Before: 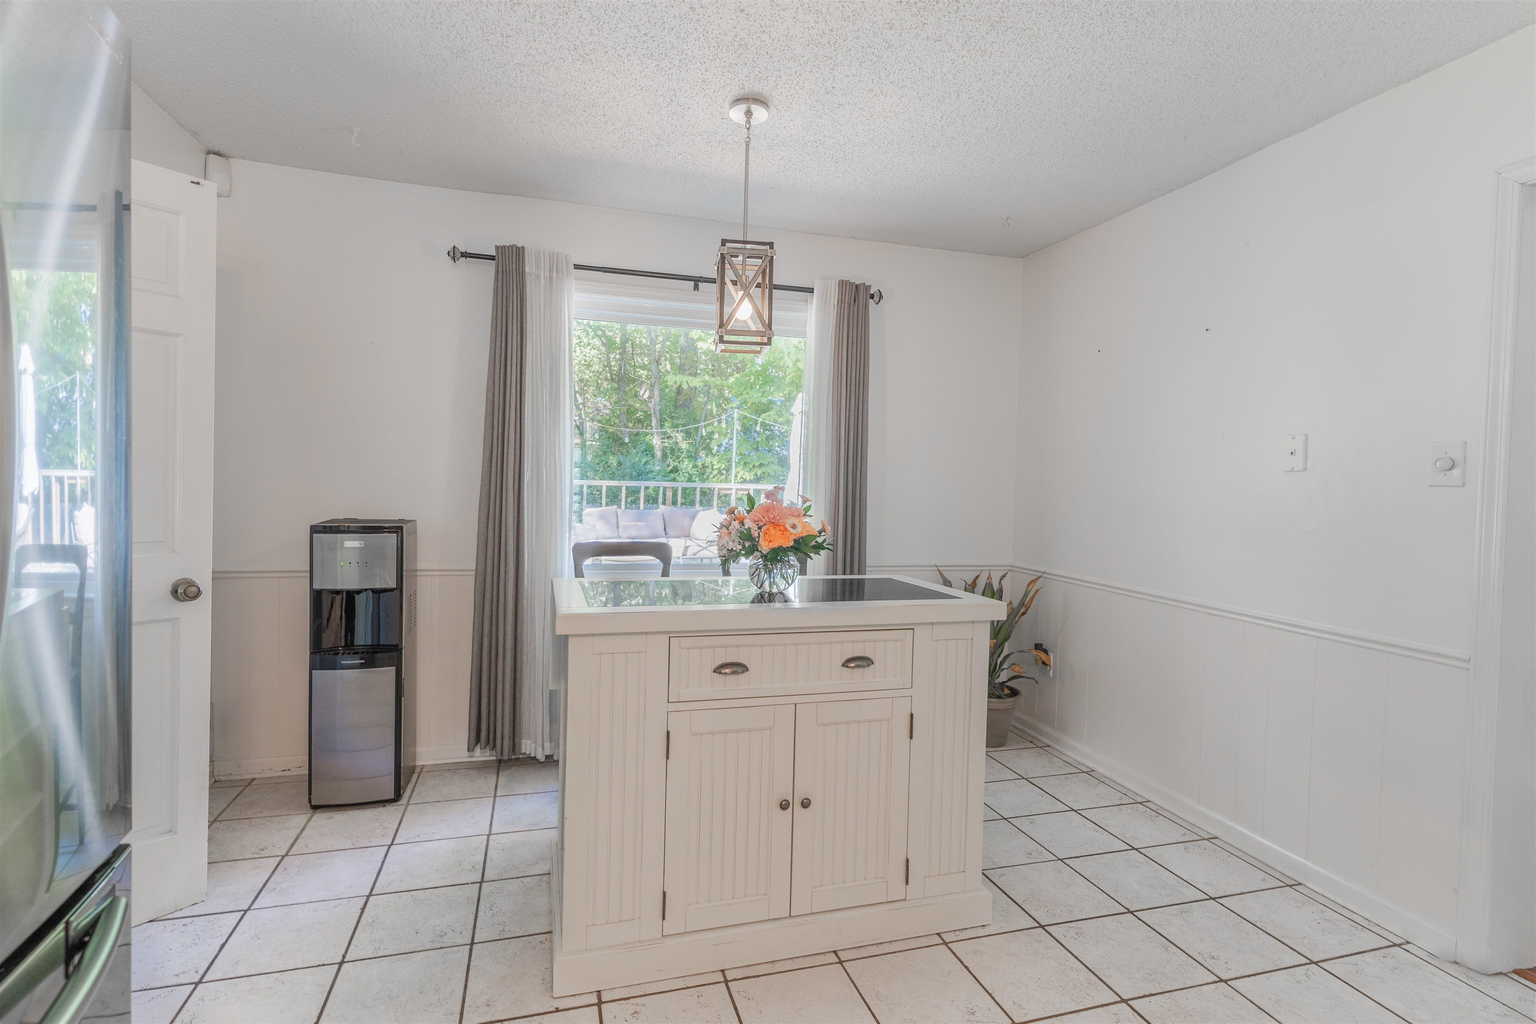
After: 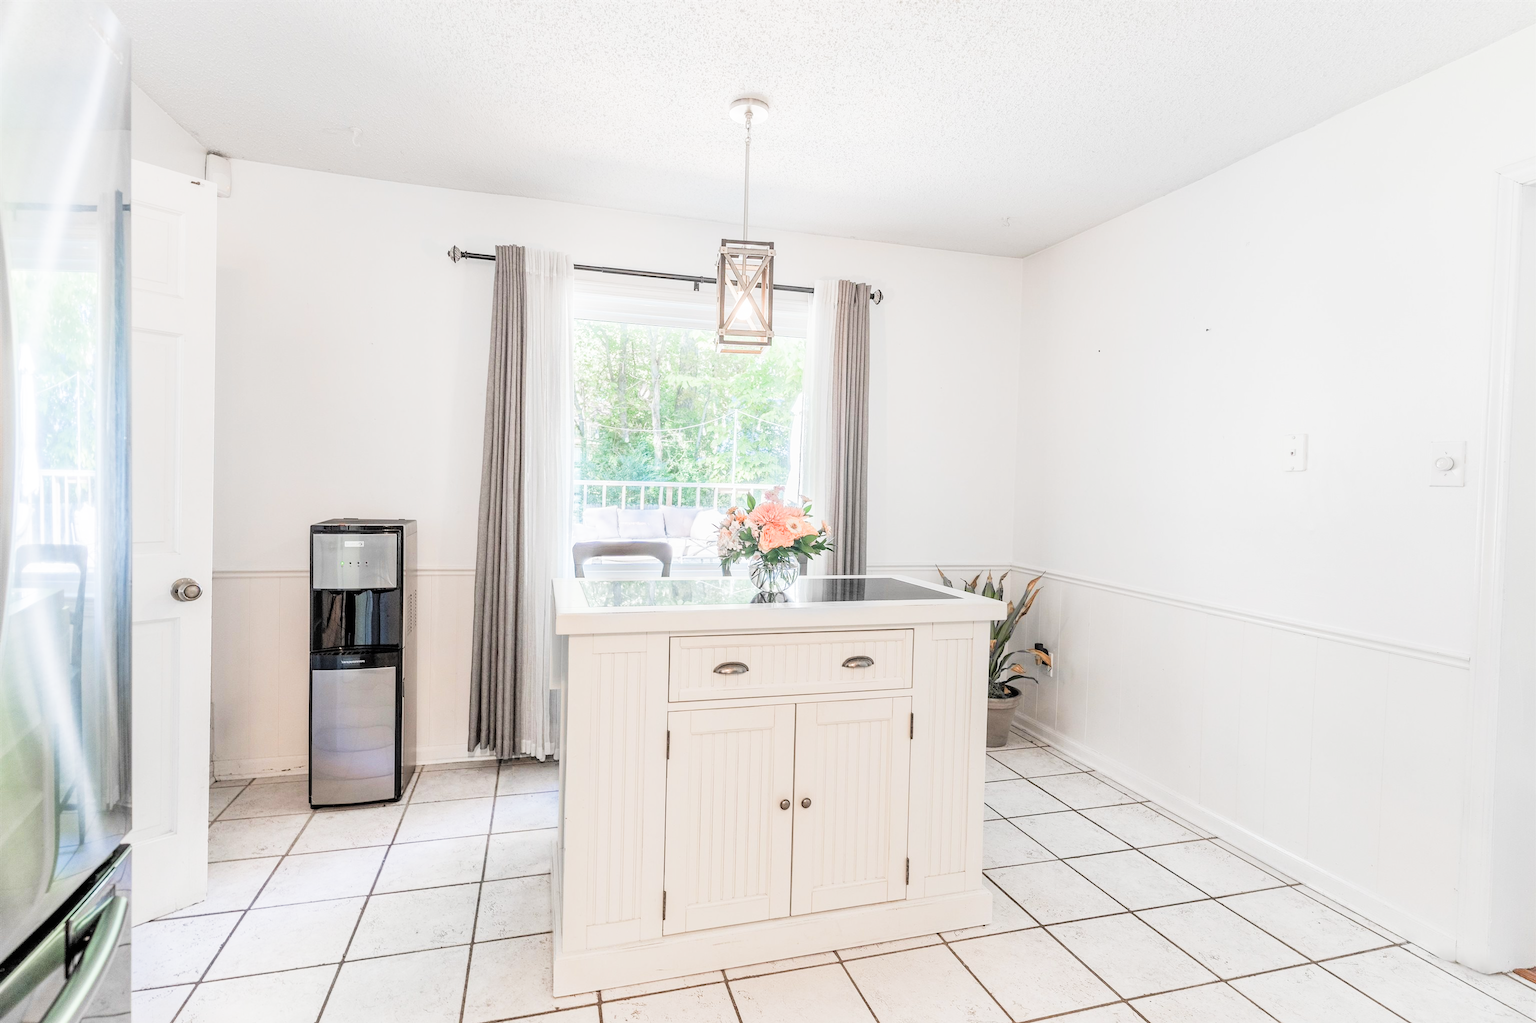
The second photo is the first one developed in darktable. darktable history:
filmic rgb: black relative exposure -5.12 EV, white relative exposure 3.5 EV, hardness 3.17, contrast 1.404, highlights saturation mix -49.97%
exposure: black level correction 0, exposure 1.001 EV, compensate highlight preservation false
